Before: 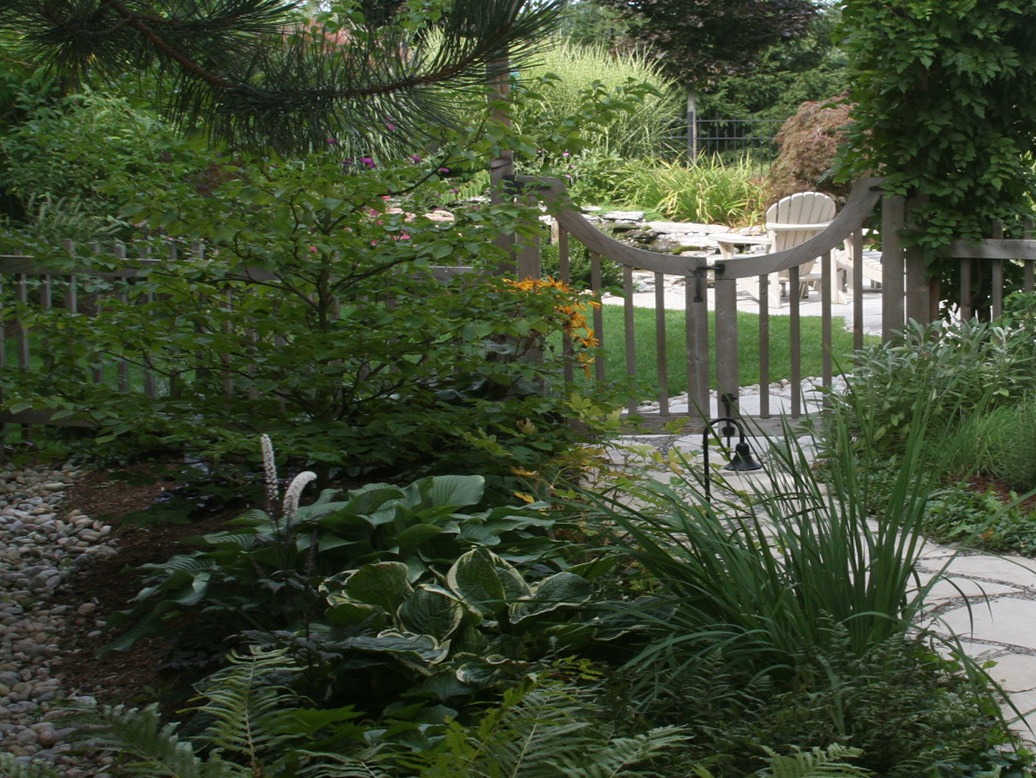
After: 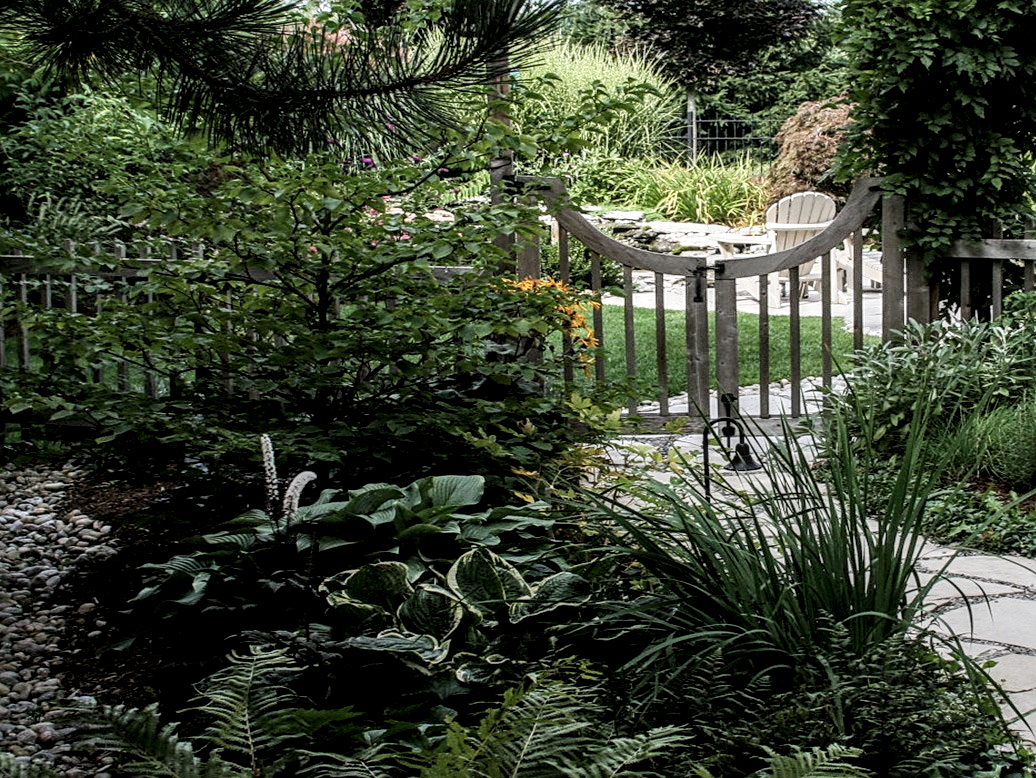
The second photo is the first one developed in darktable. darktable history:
local contrast: highlights 0%, shadows 0%, detail 182%
filmic rgb: black relative exposure -7.65 EV, white relative exposure 4.56 EV, hardness 3.61
tone equalizer: -8 EV -0.417 EV, -7 EV -0.389 EV, -6 EV -0.333 EV, -5 EV -0.222 EV, -3 EV 0.222 EV, -2 EV 0.333 EV, -1 EV 0.389 EV, +0 EV 0.417 EV, edges refinement/feathering 500, mask exposure compensation -1.57 EV, preserve details no
sharpen: on, module defaults
